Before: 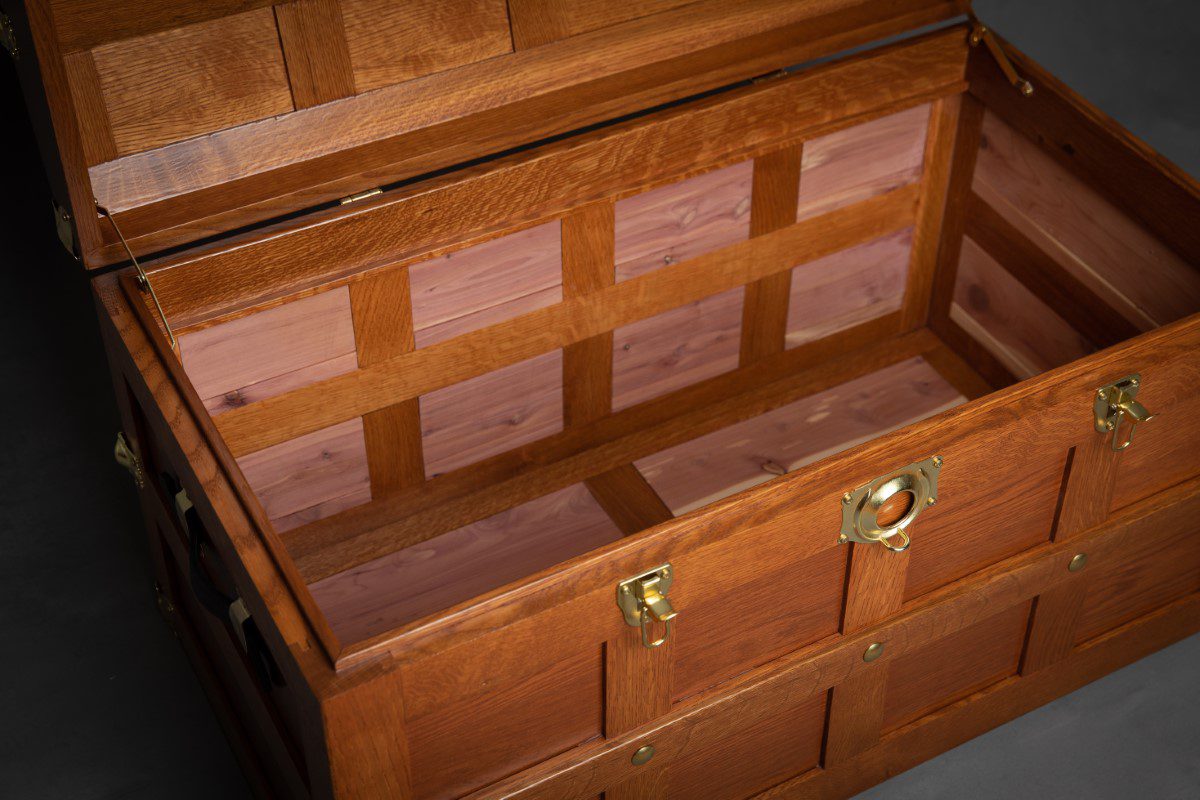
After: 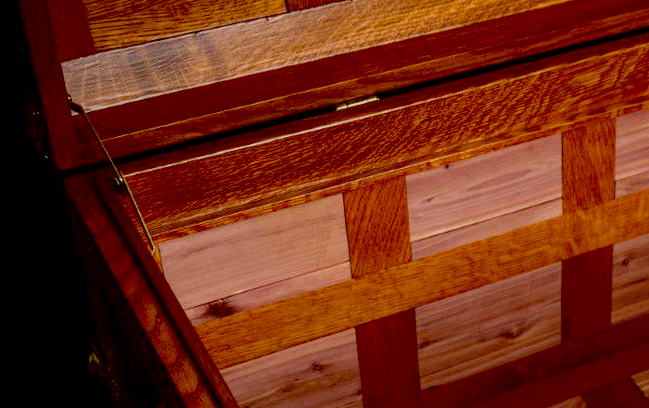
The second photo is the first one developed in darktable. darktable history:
crop and rotate: left 3.047%, top 7.509%, right 42.236%, bottom 37.598%
exposure: black level correction 0.056, compensate highlight preservation false
local contrast: on, module defaults
rotate and perspective: rotation 0.679°, lens shift (horizontal) 0.136, crop left 0.009, crop right 0.991, crop top 0.078, crop bottom 0.95
contrast brightness saturation: contrast 0.07
